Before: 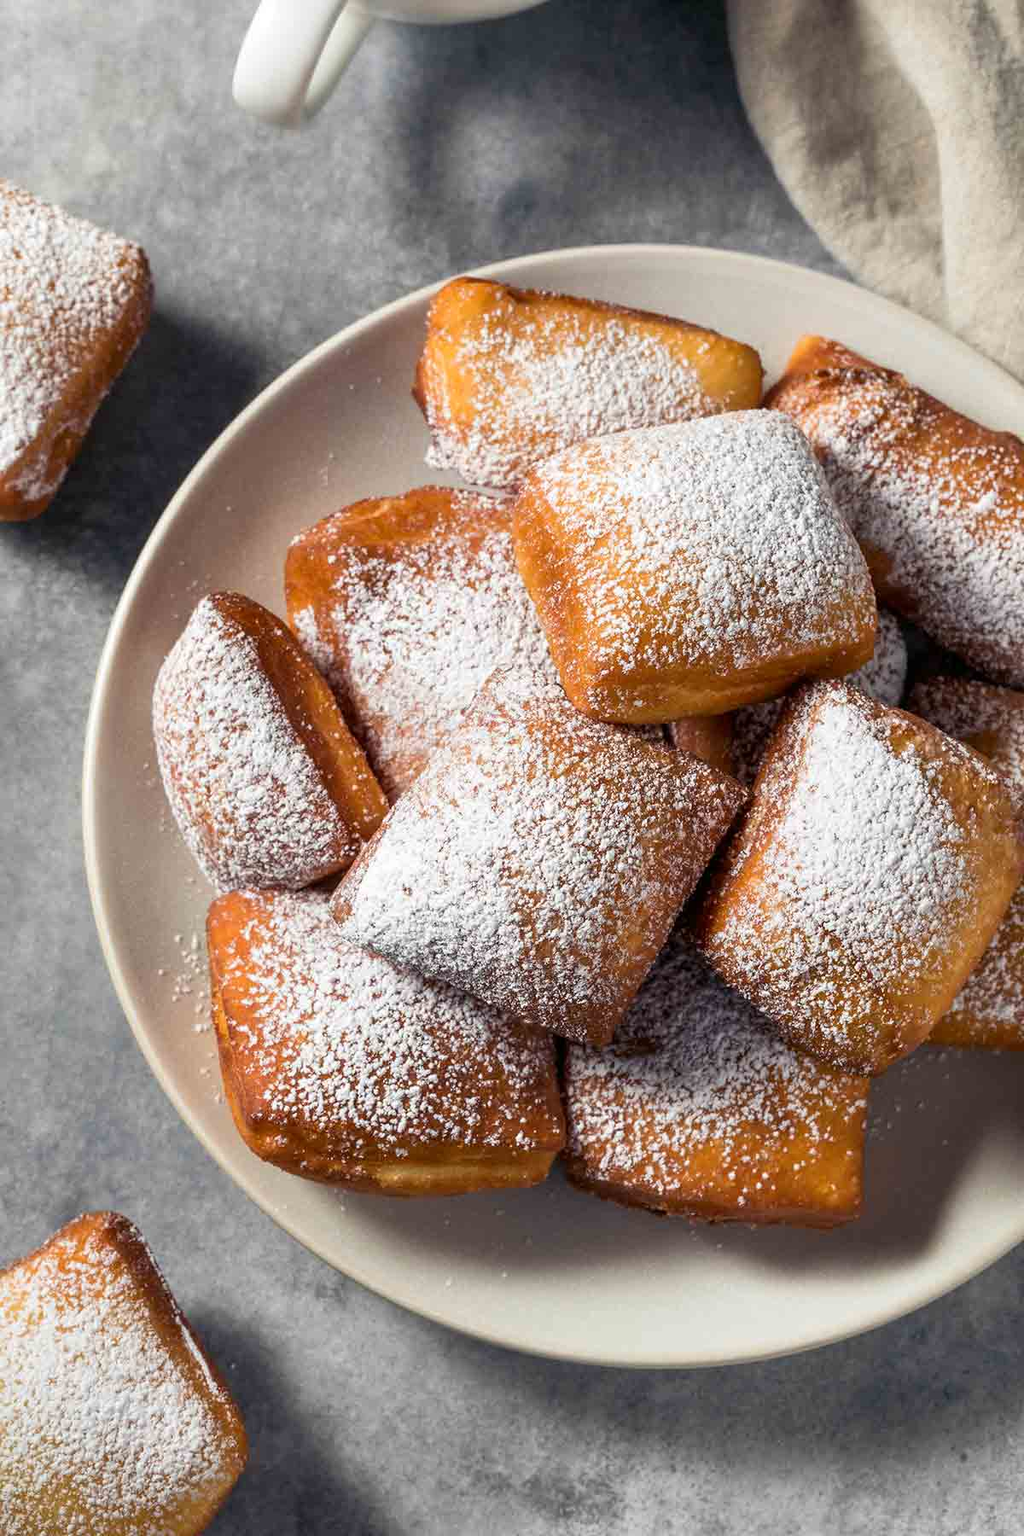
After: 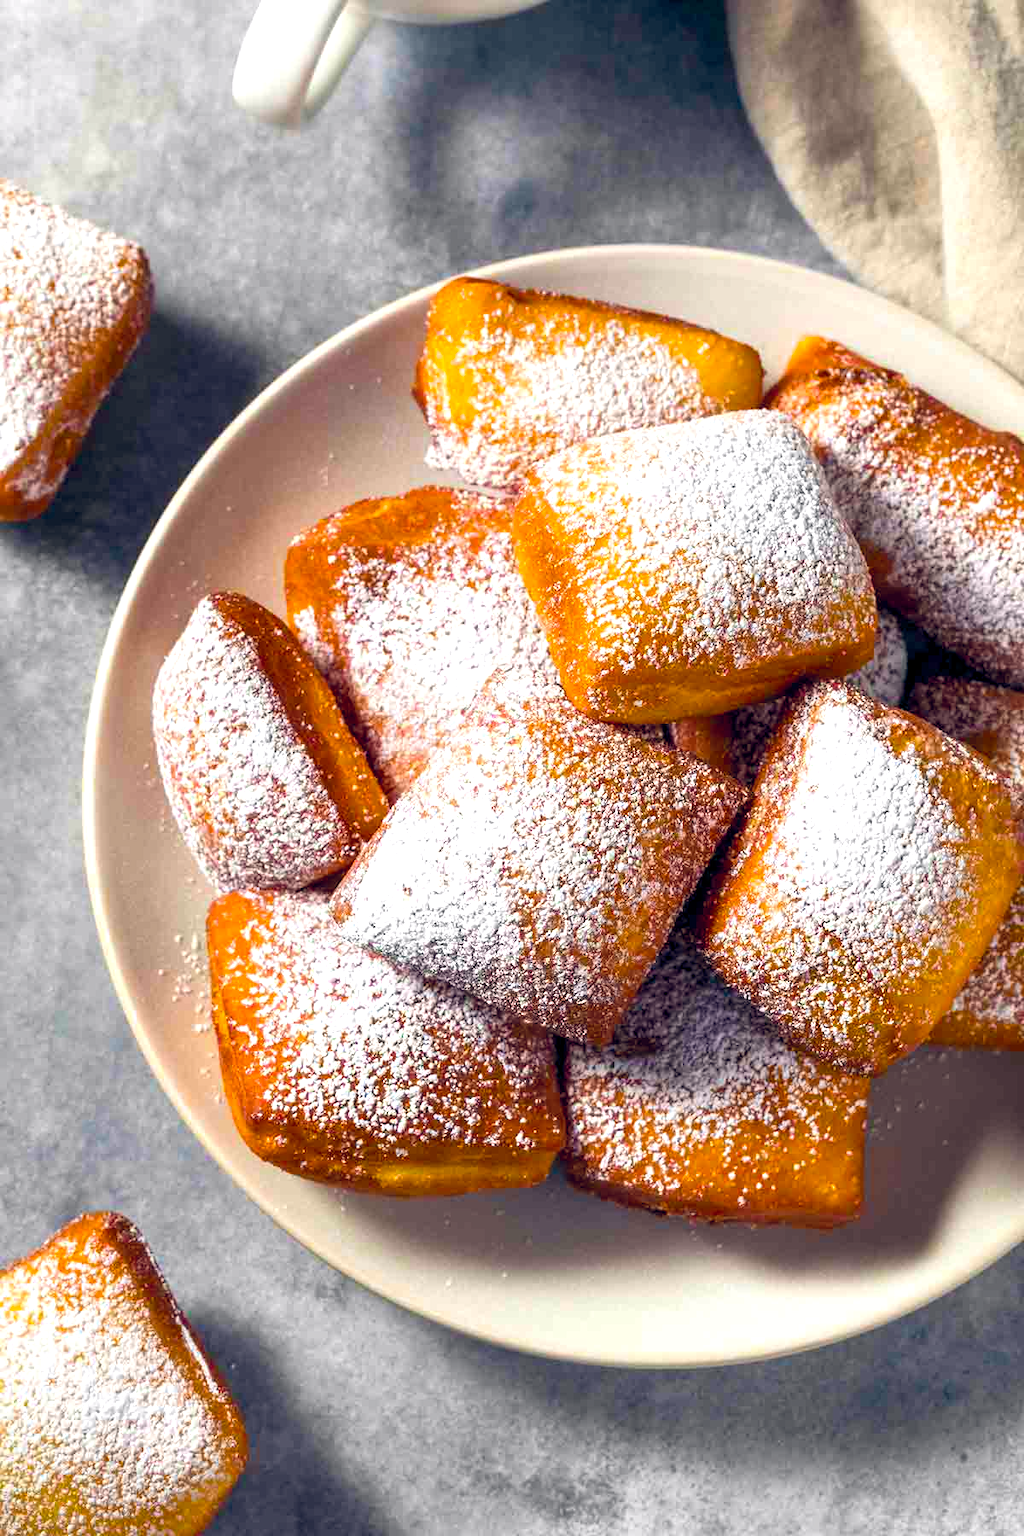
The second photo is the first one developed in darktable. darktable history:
exposure: black level correction 0.001, exposure 0.498 EV, compensate highlight preservation false
color balance rgb: highlights gain › chroma 0.177%, highlights gain › hue 332.5°, global offset › chroma 0.129%, global offset › hue 254.19°, linear chroma grading › global chroma 20.108%, perceptual saturation grading › global saturation 30.303%
